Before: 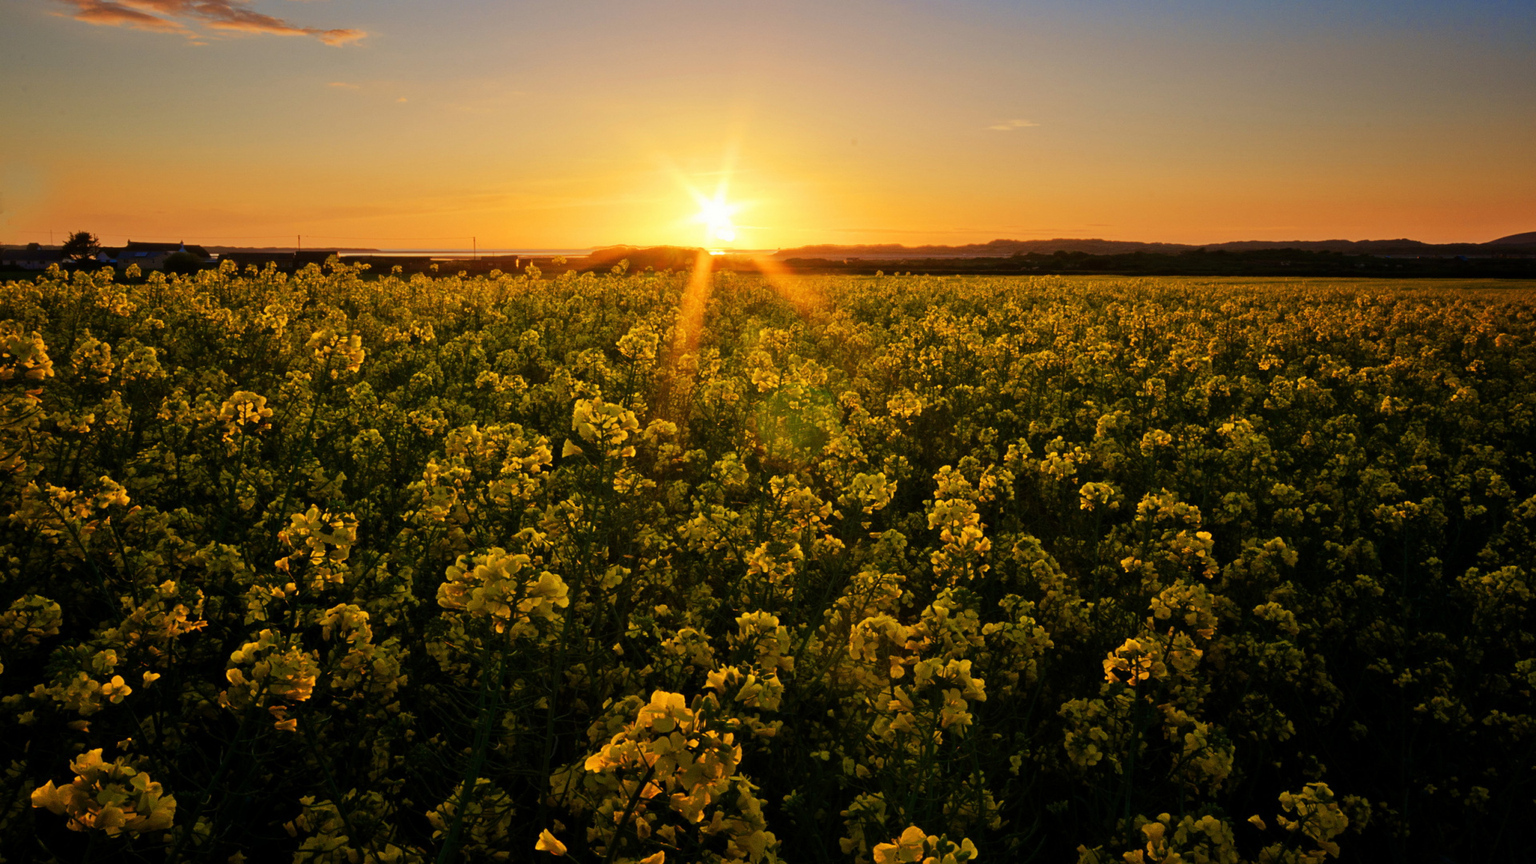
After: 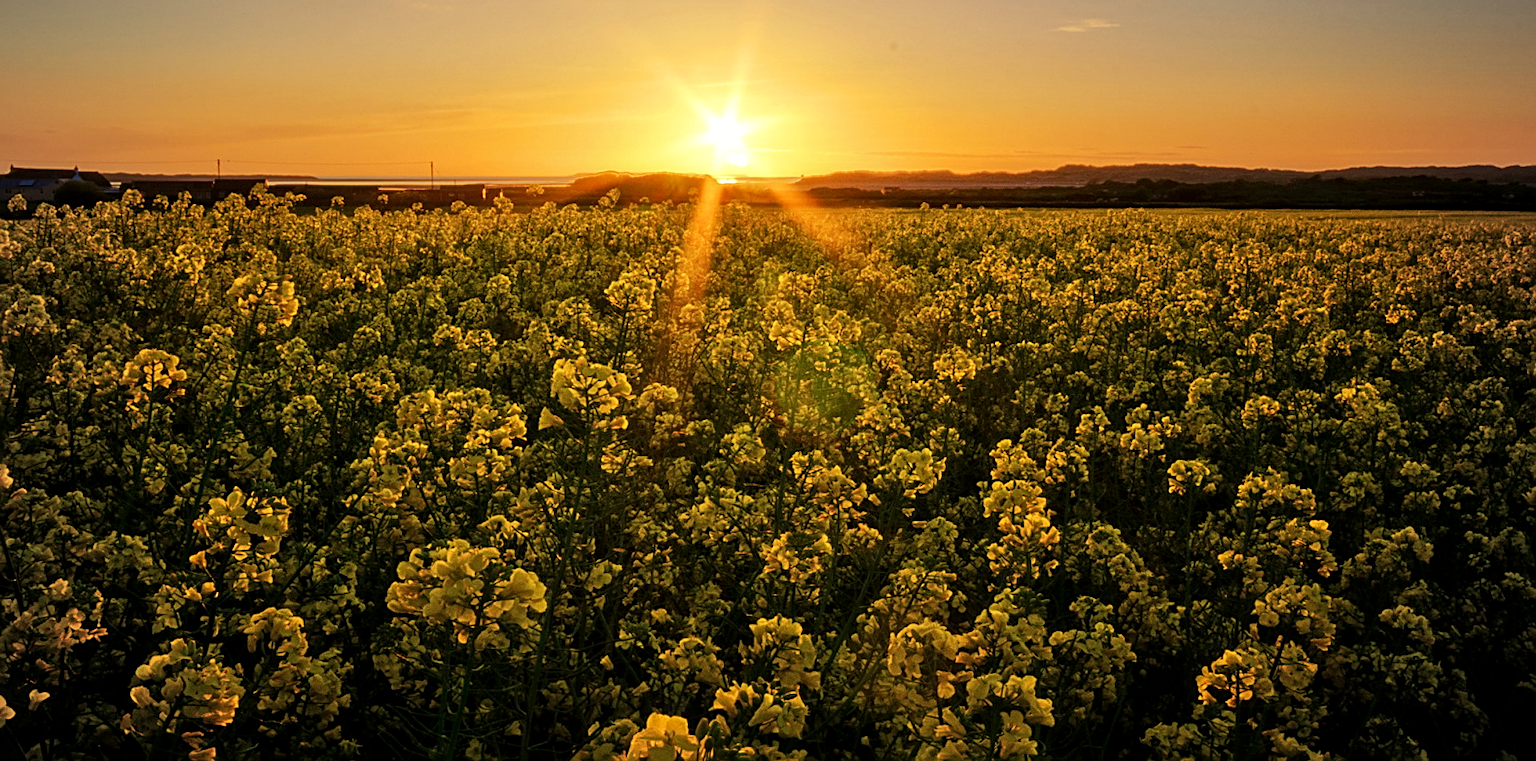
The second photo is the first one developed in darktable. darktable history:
sharpen: on, module defaults
crop: left 7.769%, top 12.046%, right 9.96%, bottom 15.395%
vignetting: brightness -0.187, saturation -0.298
local contrast: on, module defaults
